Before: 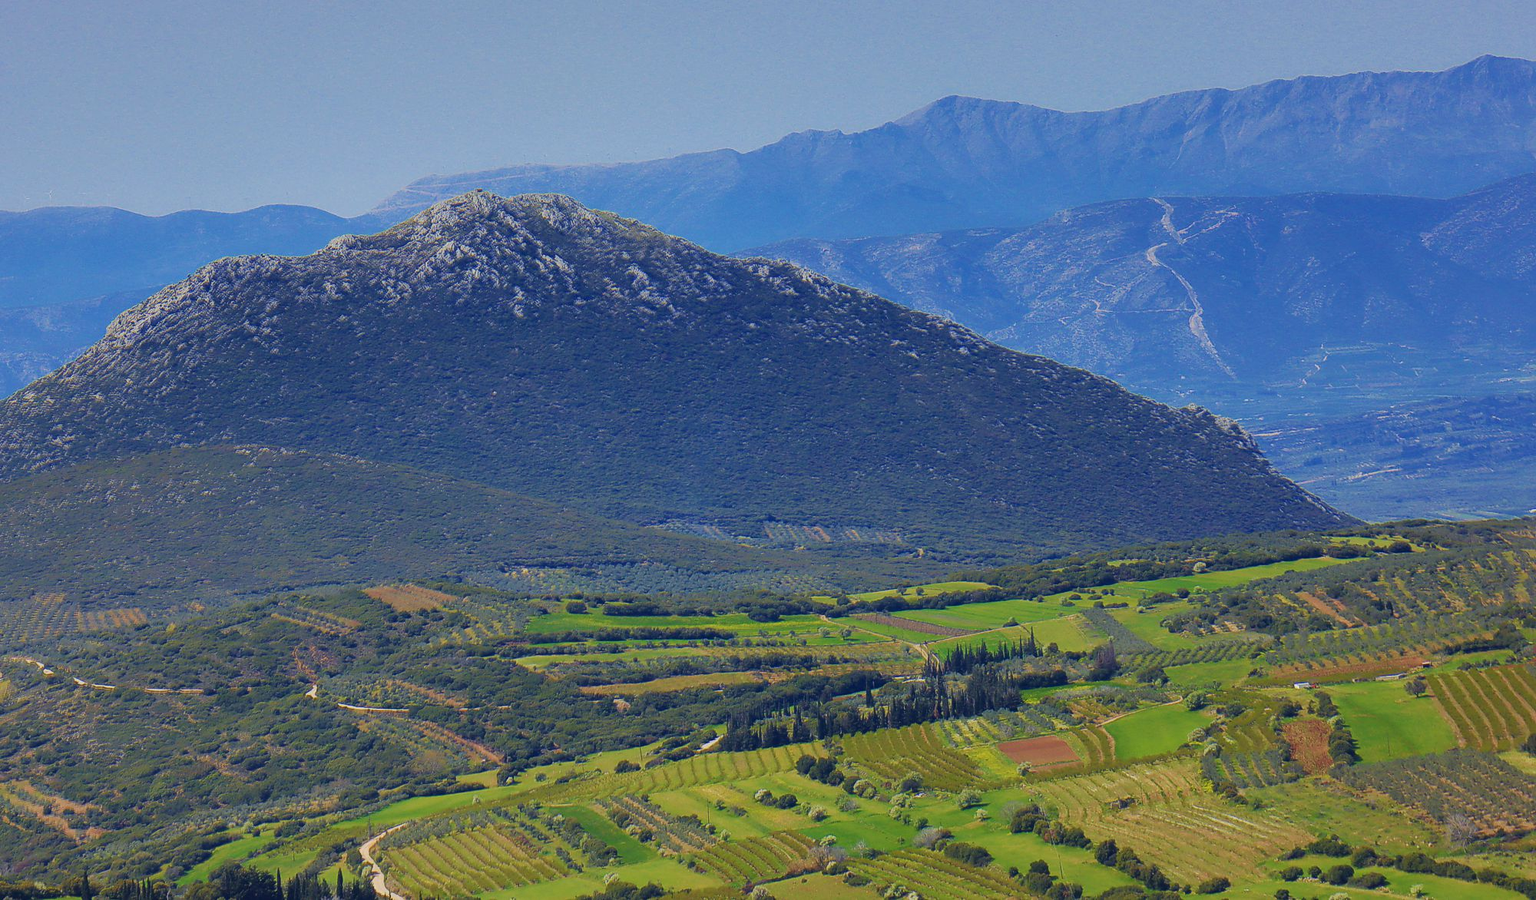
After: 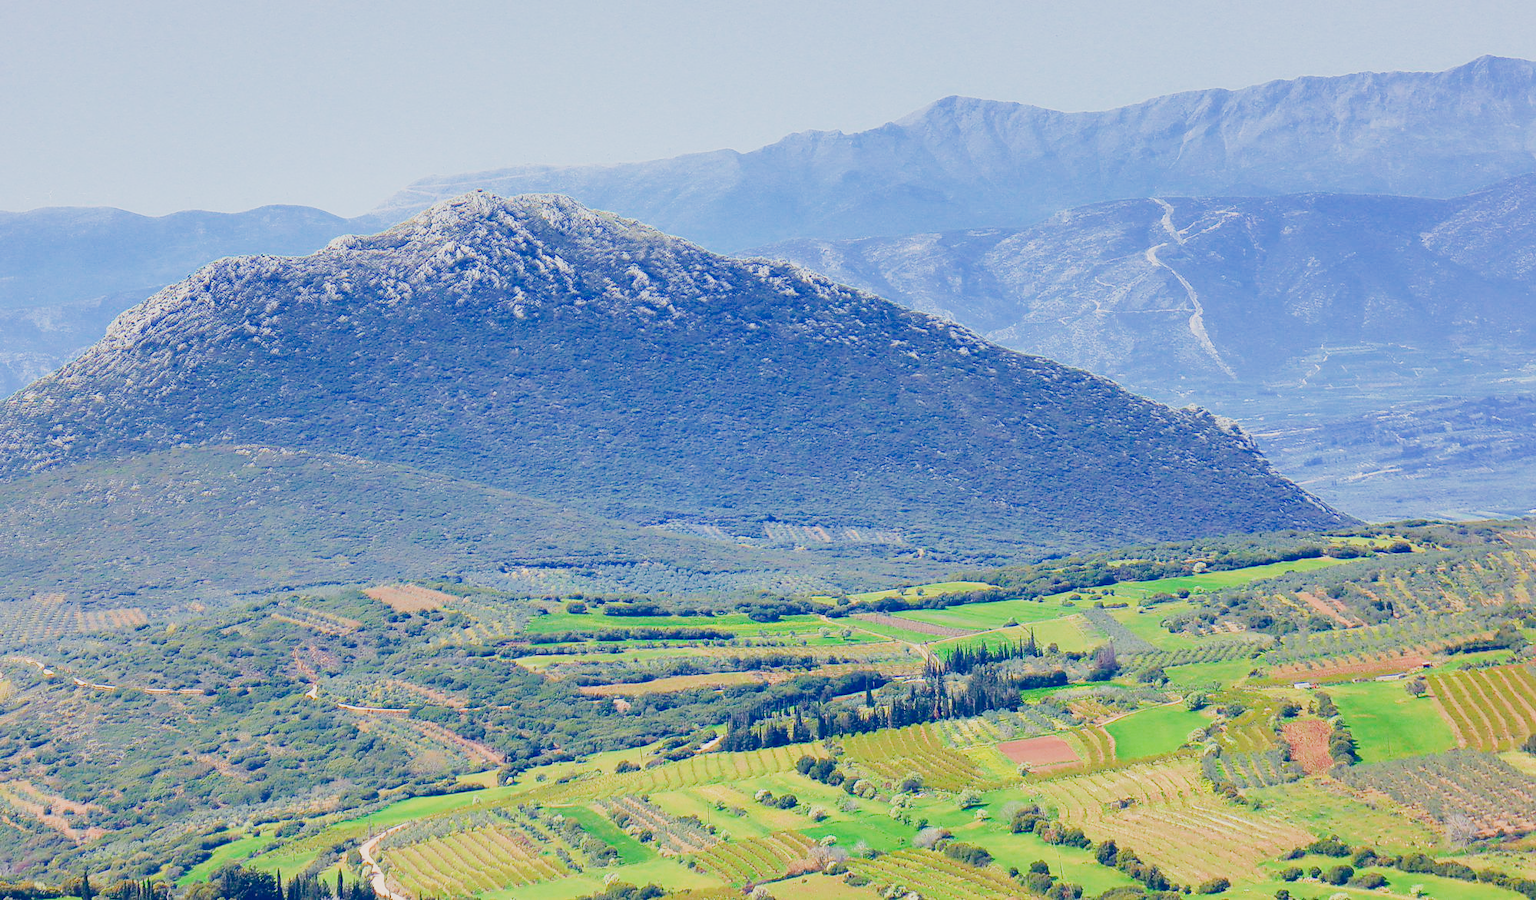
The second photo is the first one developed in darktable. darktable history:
sigmoid: contrast 1.05, skew -0.15
exposure: black level correction 0, exposure 0.7 EV, compensate exposure bias true, compensate highlight preservation false
contrast brightness saturation: contrast 0.07, brightness -0.13, saturation 0.06
